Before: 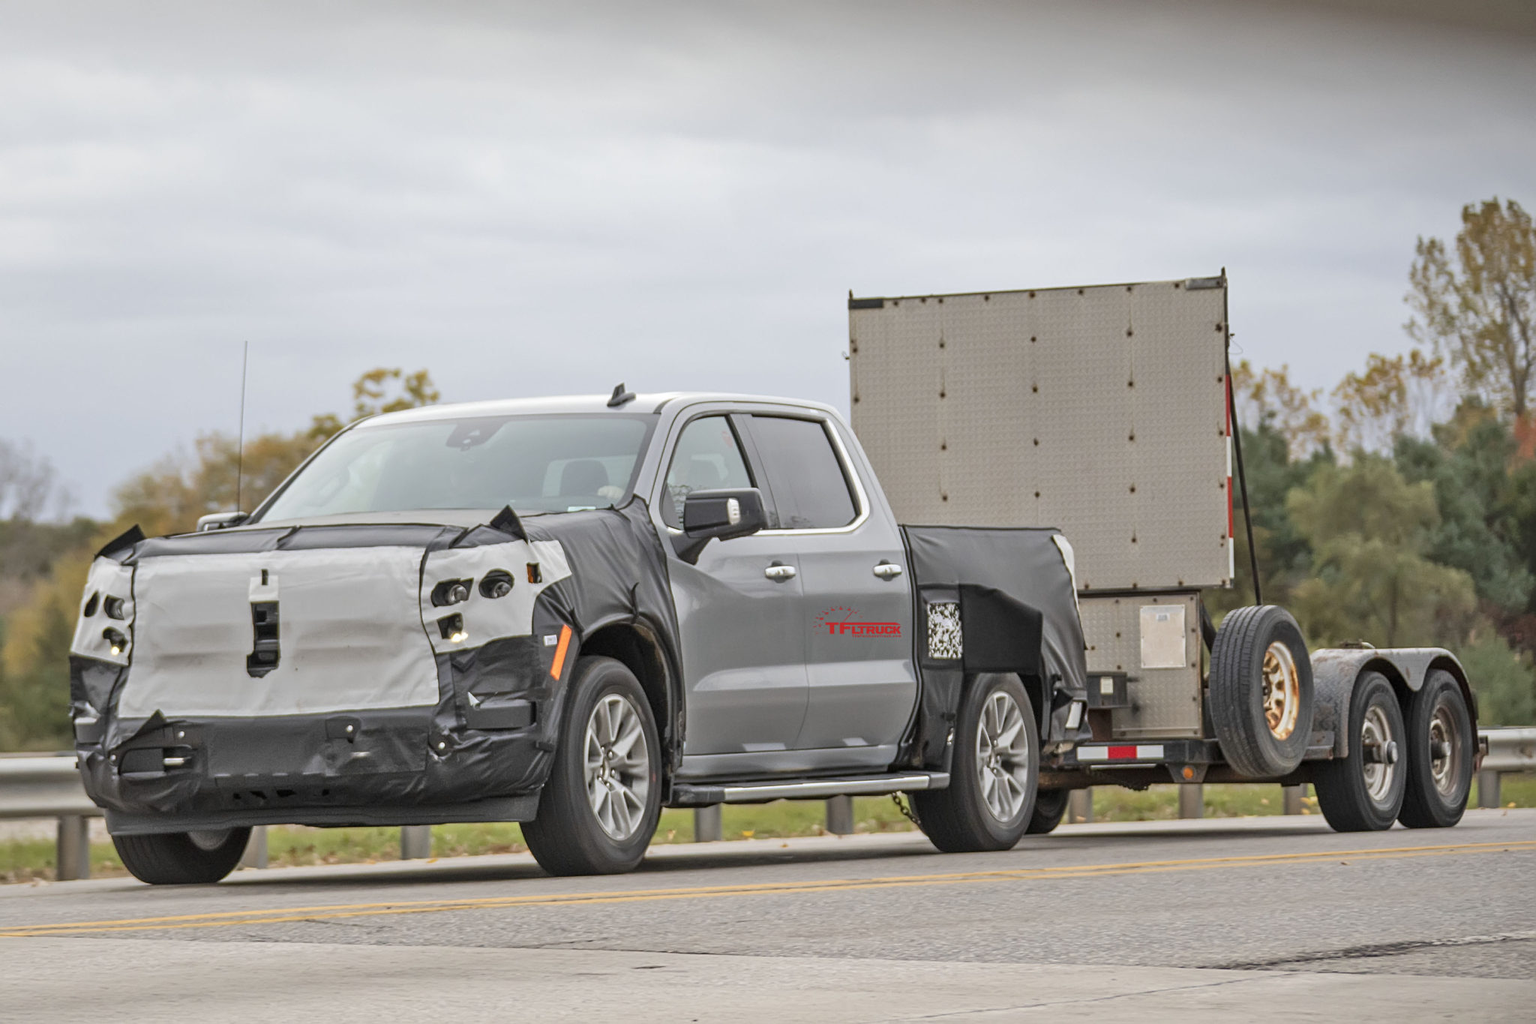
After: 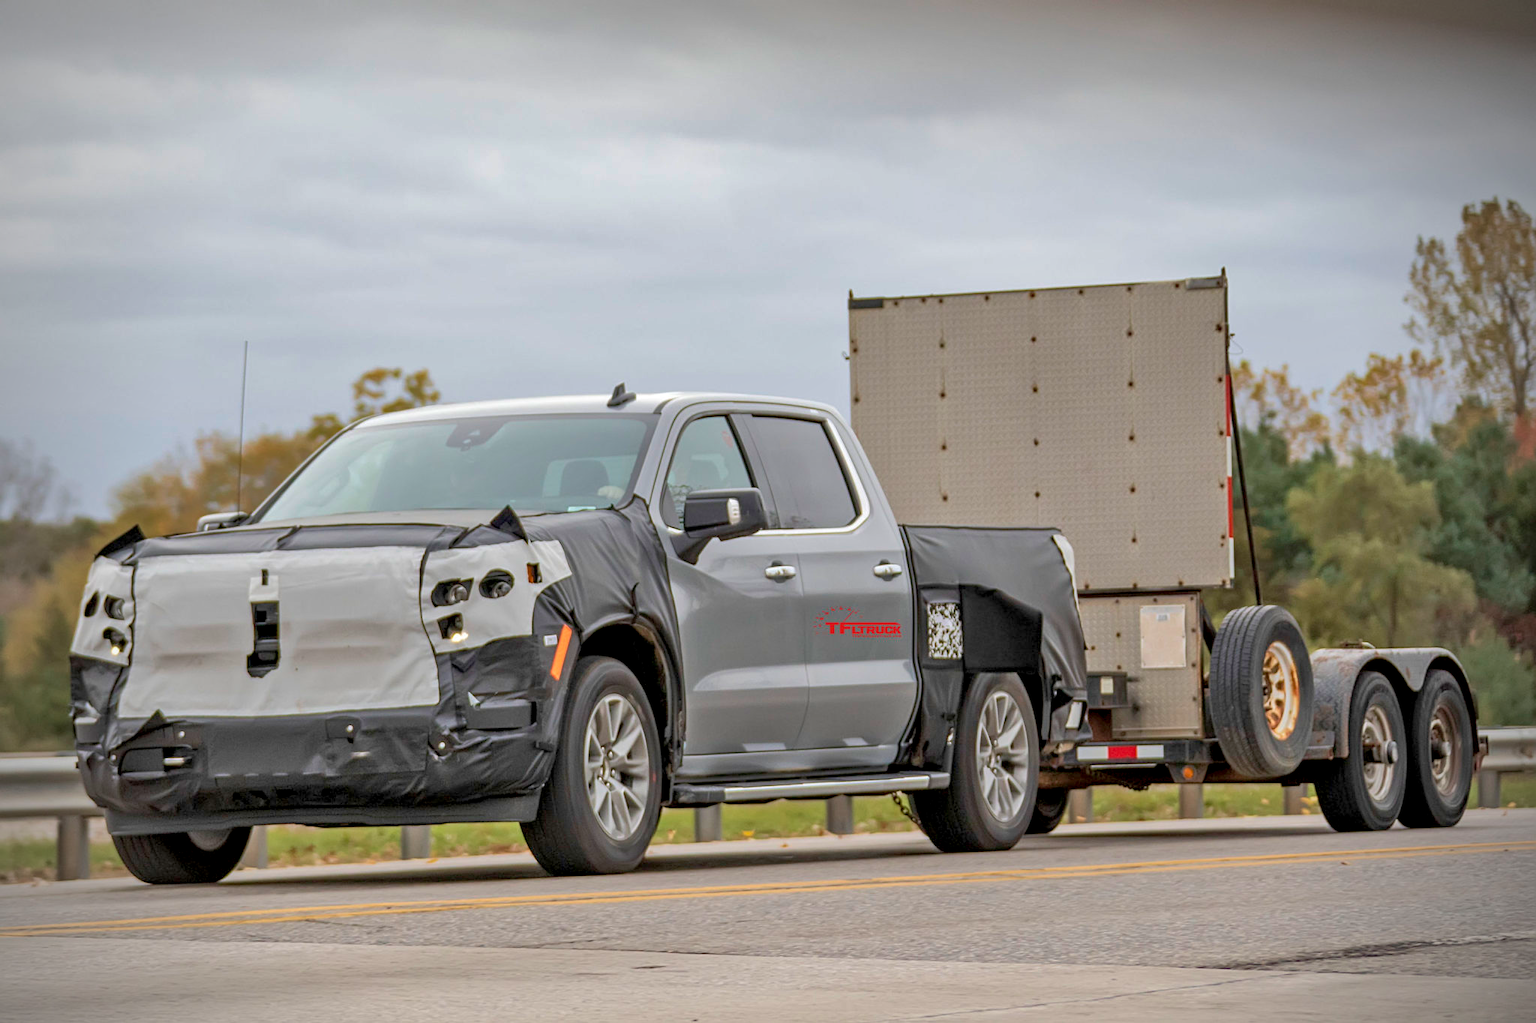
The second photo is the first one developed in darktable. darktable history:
vignetting: on, module defaults
velvia: on, module defaults
exposure: black level correction 0.009, exposure 0.014 EV, compensate highlight preservation false
shadows and highlights: on, module defaults
